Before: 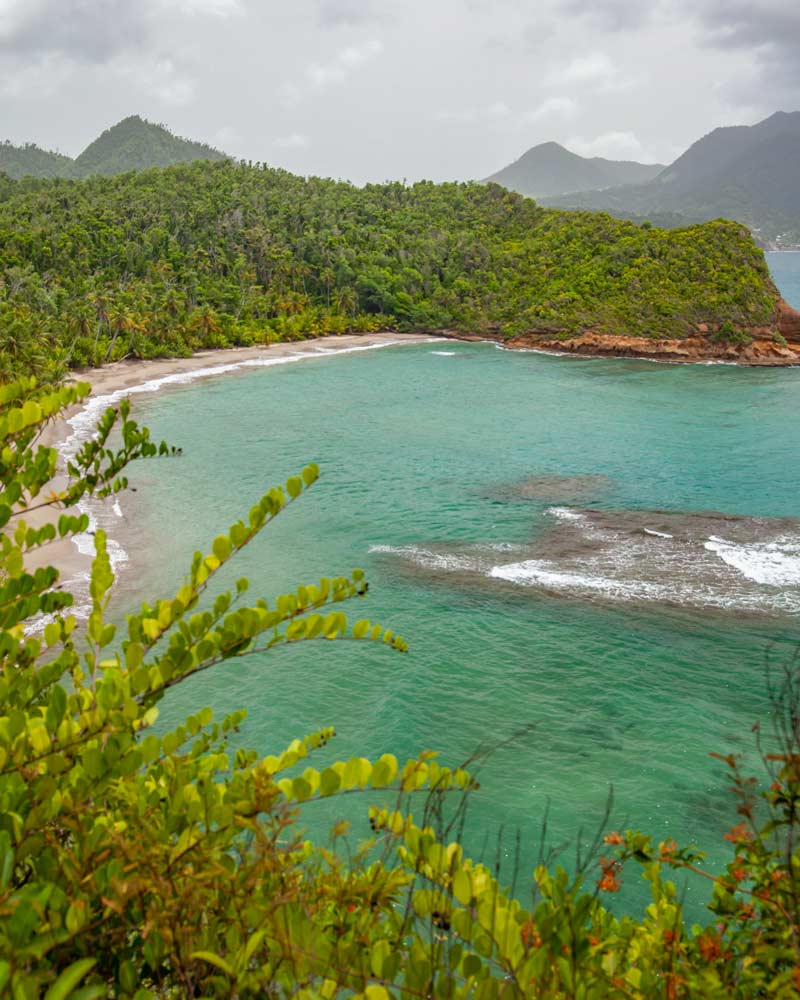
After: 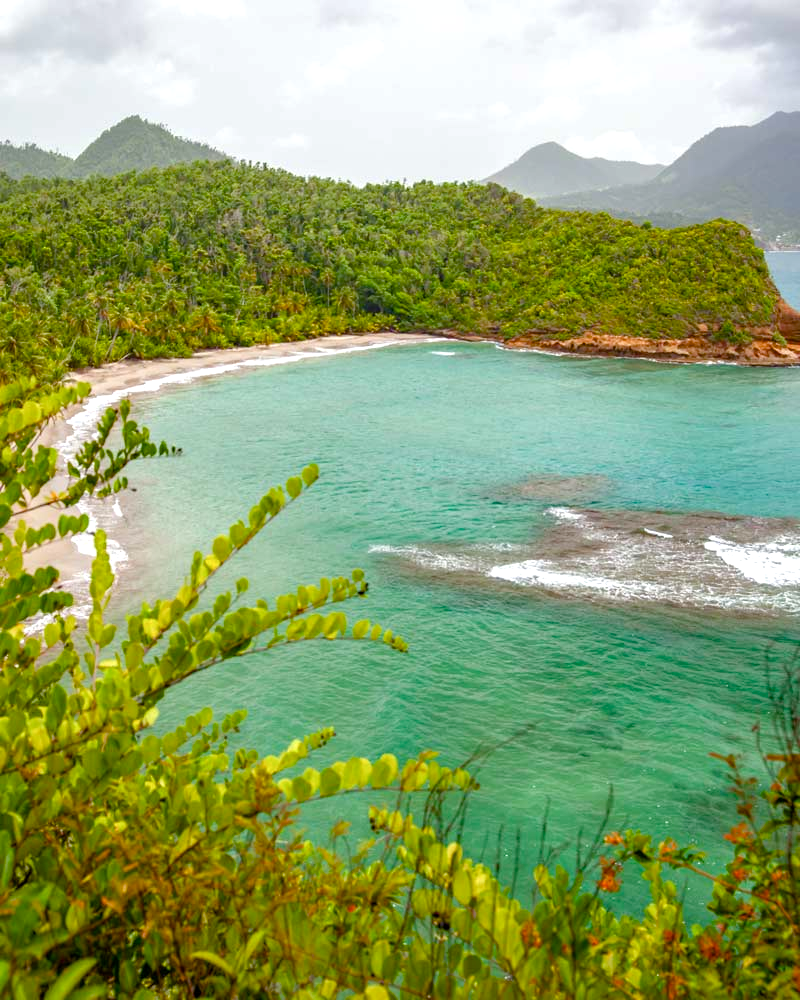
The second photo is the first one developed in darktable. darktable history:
exposure: black level correction 0.001, exposure 0.5 EV, compensate exposure bias true, compensate highlight preservation false
white balance: red 1, blue 1
color balance rgb: perceptual saturation grading › global saturation 20%, perceptual saturation grading › highlights -25%, perceptual saturation grading › shadows 50%
